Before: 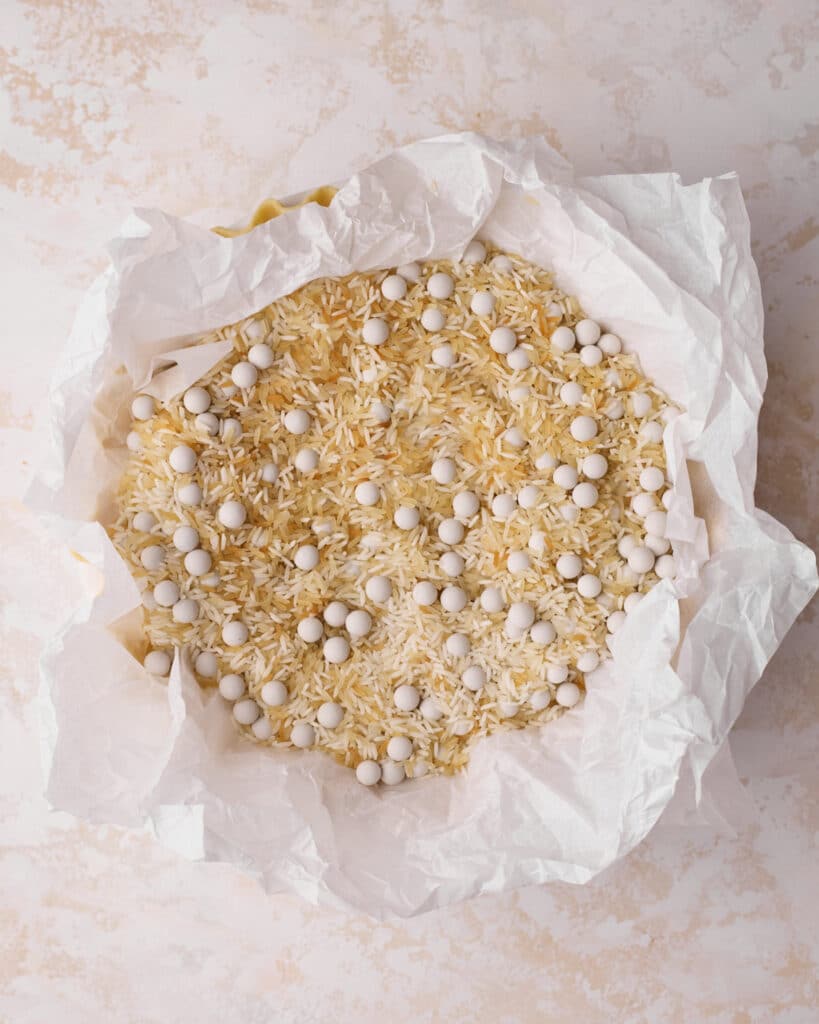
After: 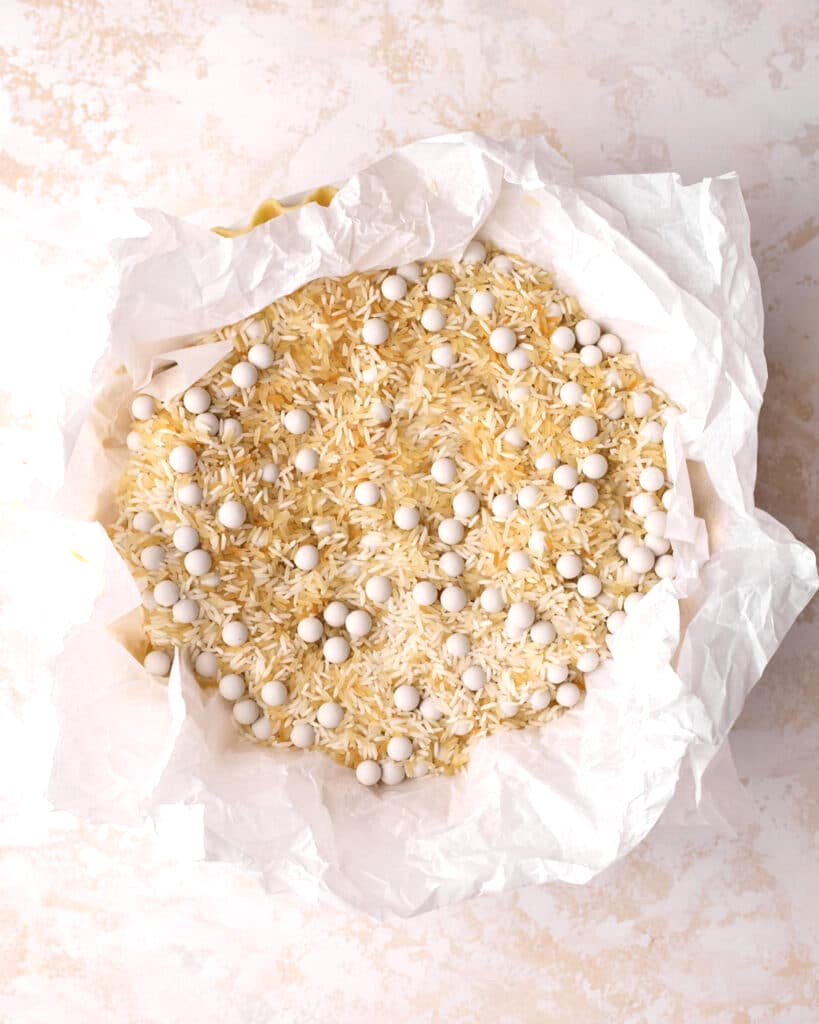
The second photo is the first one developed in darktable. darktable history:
tone equalizer: -8 EV -0.395 EV, -7 EV -0.397 EV, -6 EV -0.302 EV, -5 EV -0.202 EV, -3 EV 0.249 EV, -2 EV 0.348 EV, -1 EV 0.386 EV, +0 EV 0.439 EV
